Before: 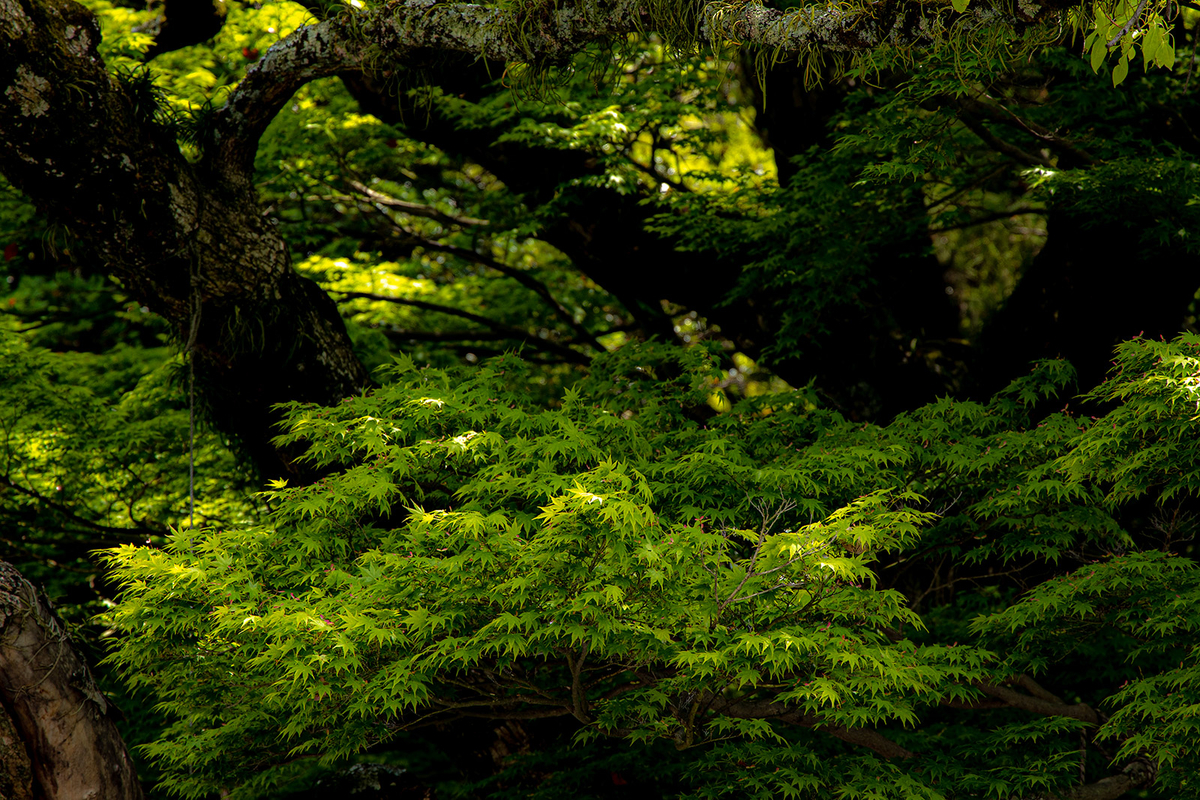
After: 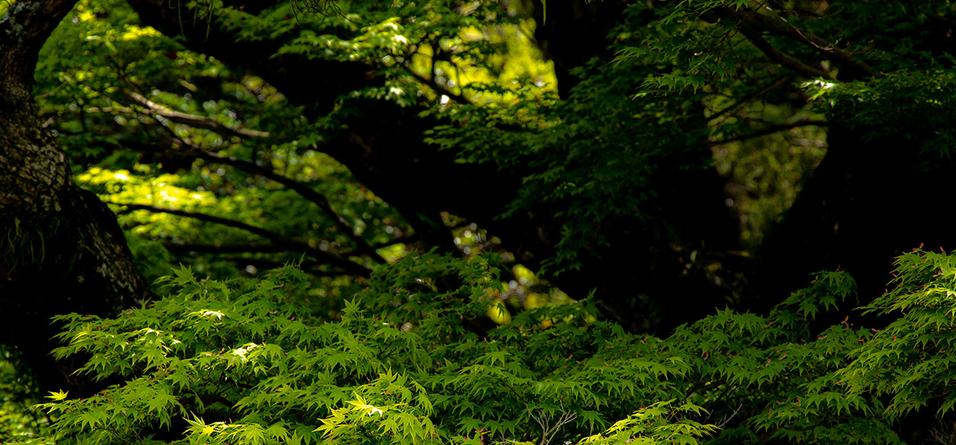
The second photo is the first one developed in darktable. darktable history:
crop: left 18.335%, top 11.095%, right 1.956%, bottom 33.218%
tone equalizer: on, module defaults
